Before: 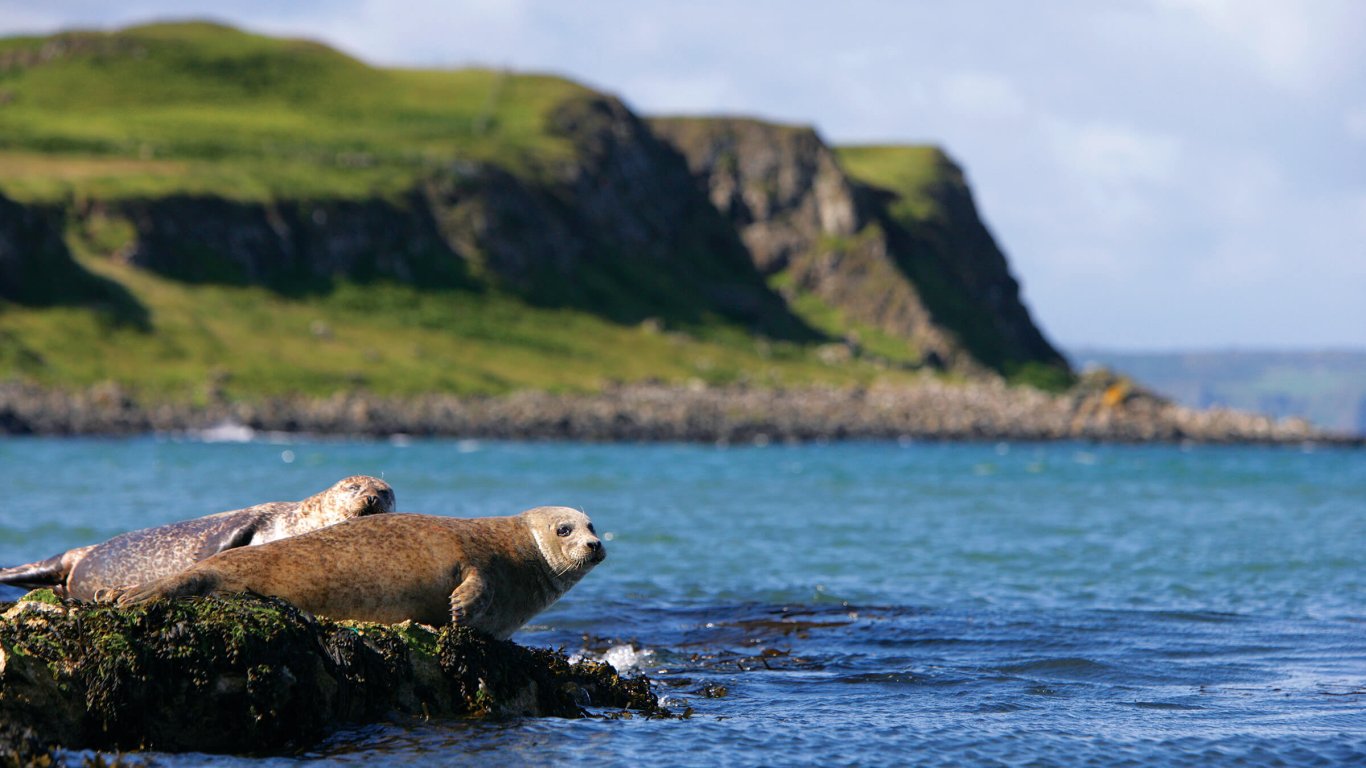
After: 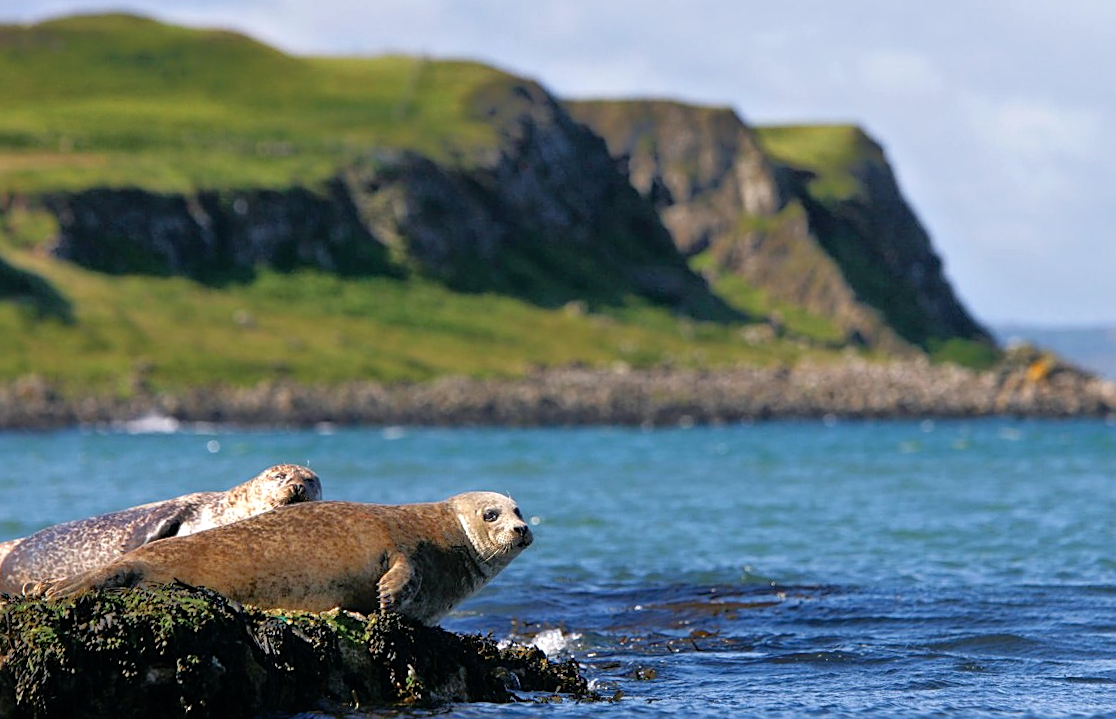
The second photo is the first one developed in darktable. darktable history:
sharpen: amount 0.482
crop and rotate: angle 1.03°, left 4.188%, top 0.791%, right 11.455%, bottom 2.547%
tone equalizer: -8 EV -0.526 EV, -7 EV -0.314 EV, -6 EV -0.099 EV, -5 EV 0.44 EV, -4 EV 0.976 EV, -3 EV 0.803 EV, -2 EV -0.013 EV, -1 EV 0.125 EV, +0 EV -0.031 EV
